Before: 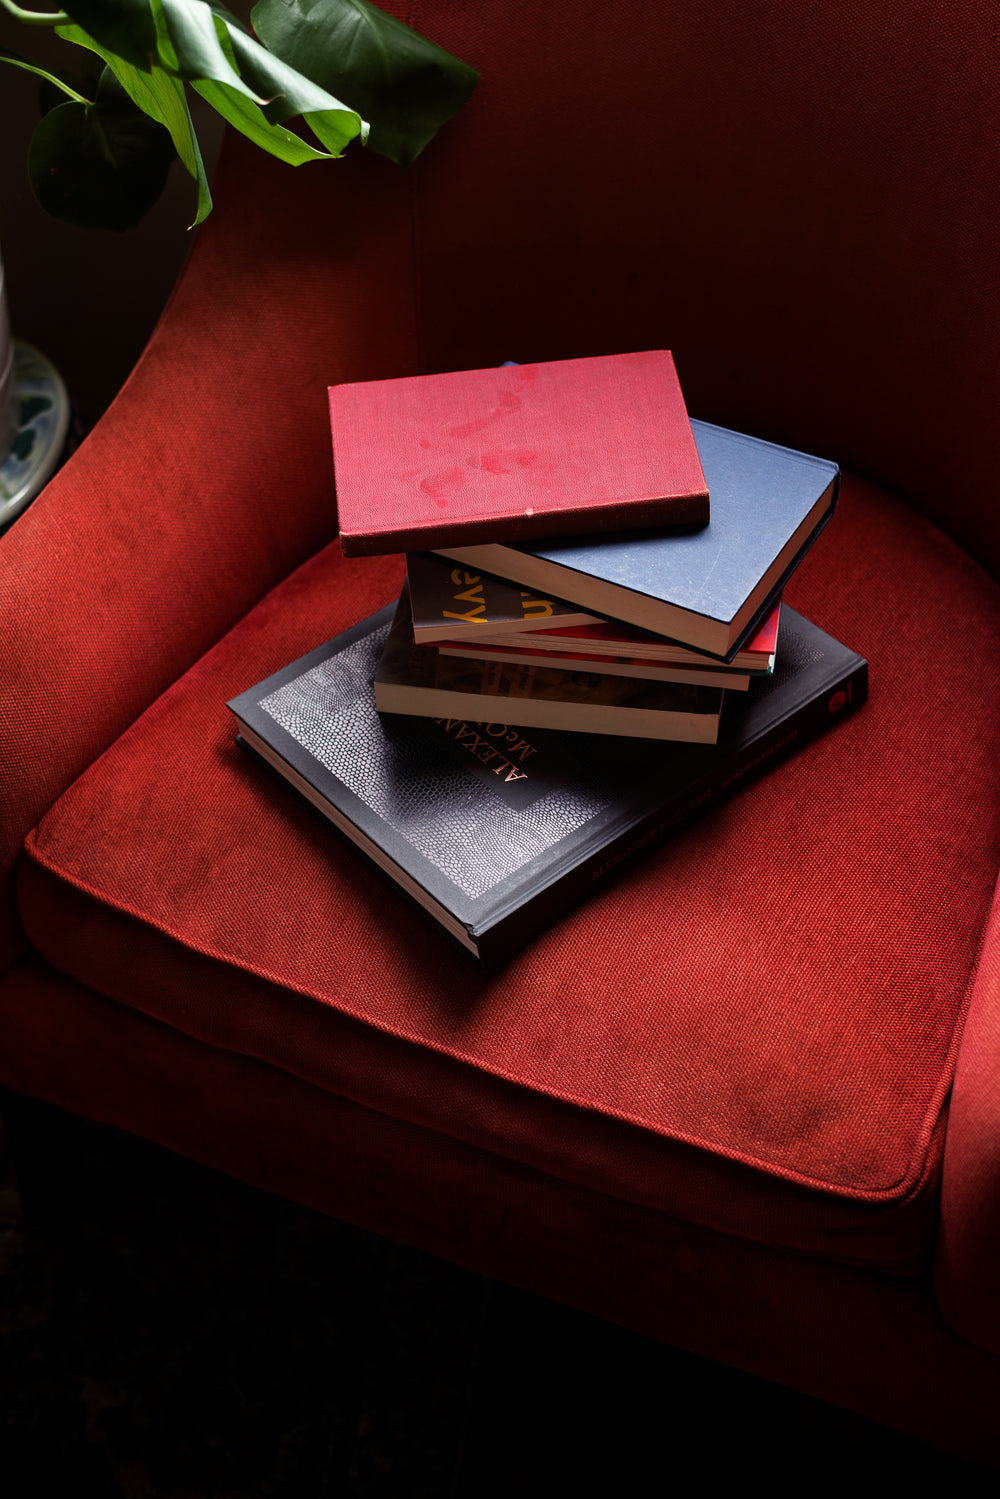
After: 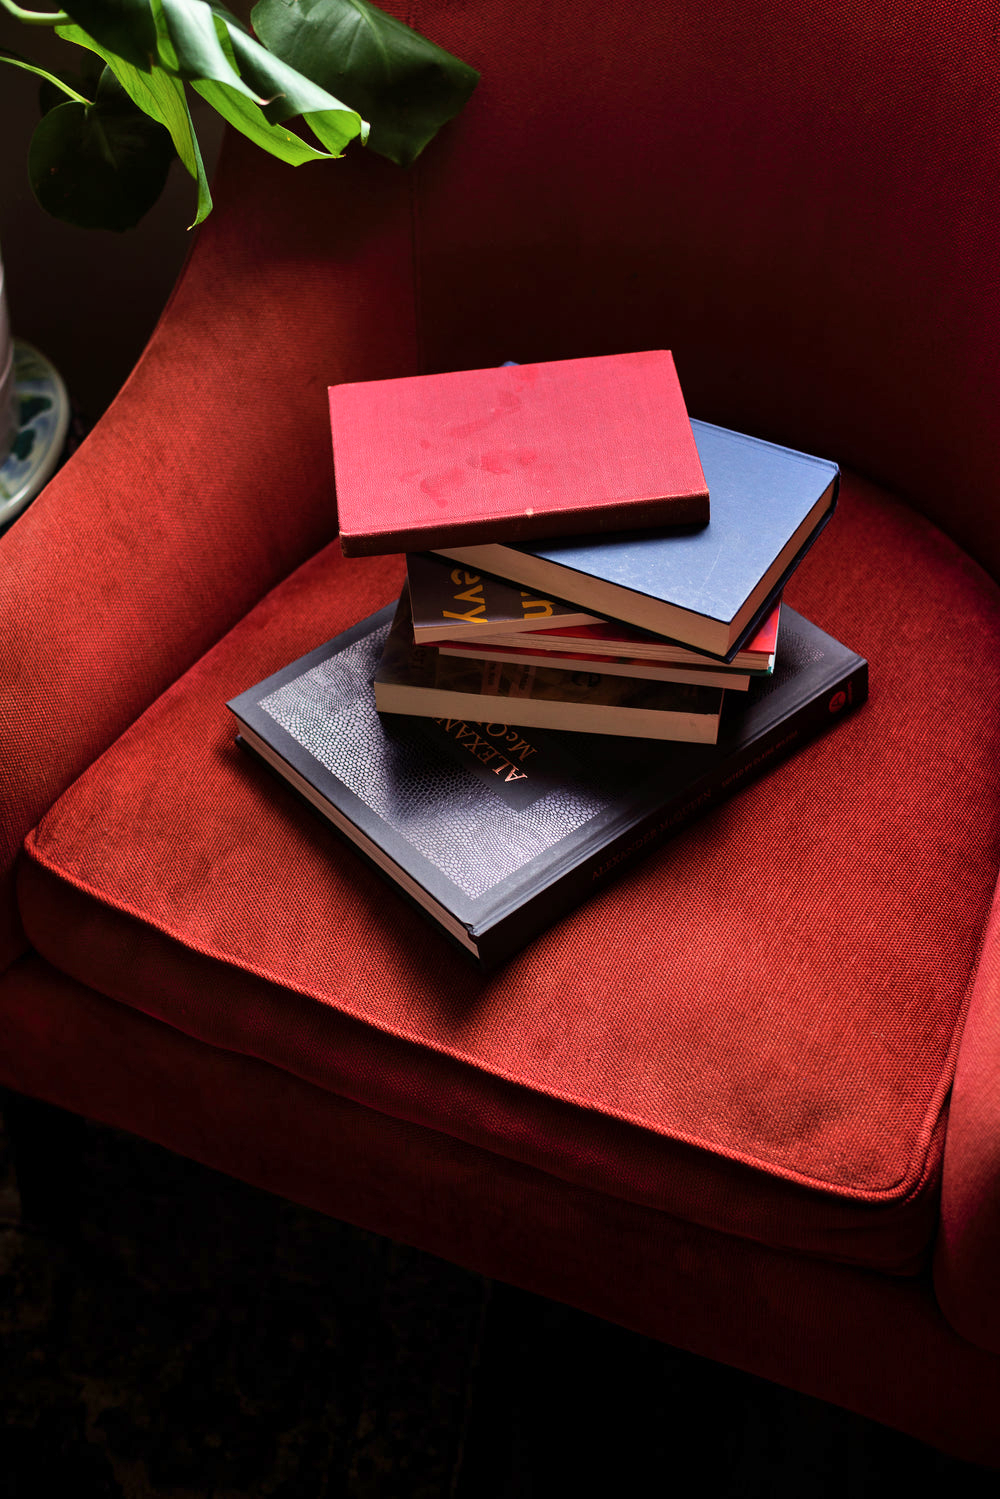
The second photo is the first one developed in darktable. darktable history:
shadows and highlights: shadows 47.75, highlights -41, soften with gaussian
velvia: on, module defaults
